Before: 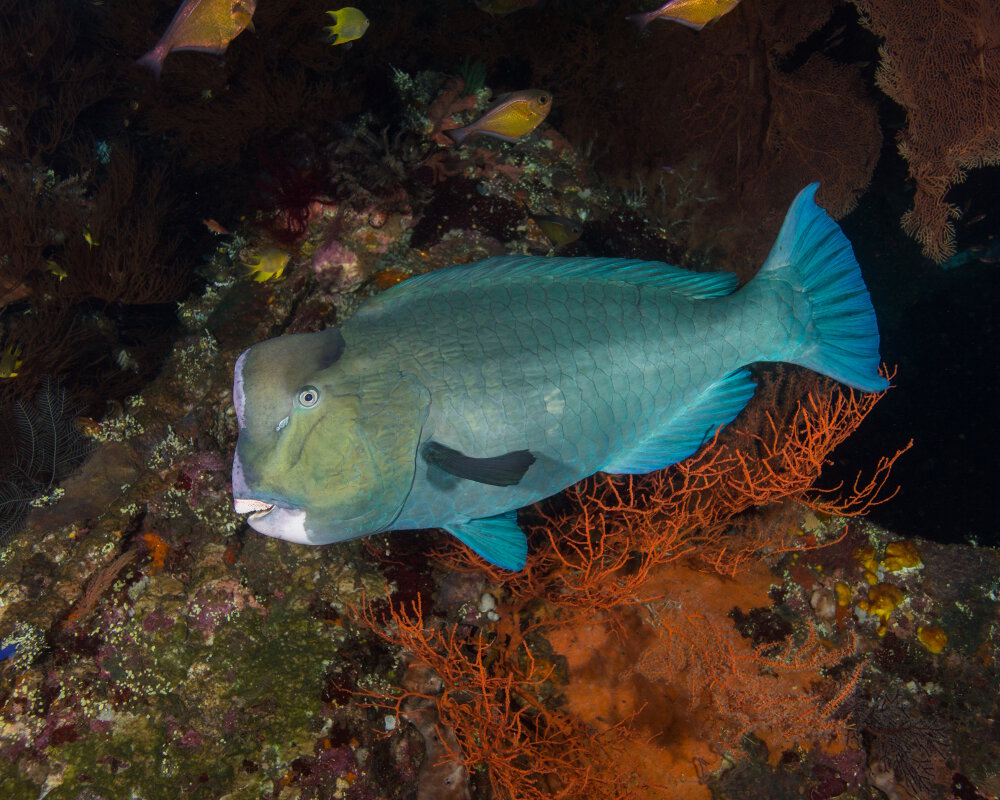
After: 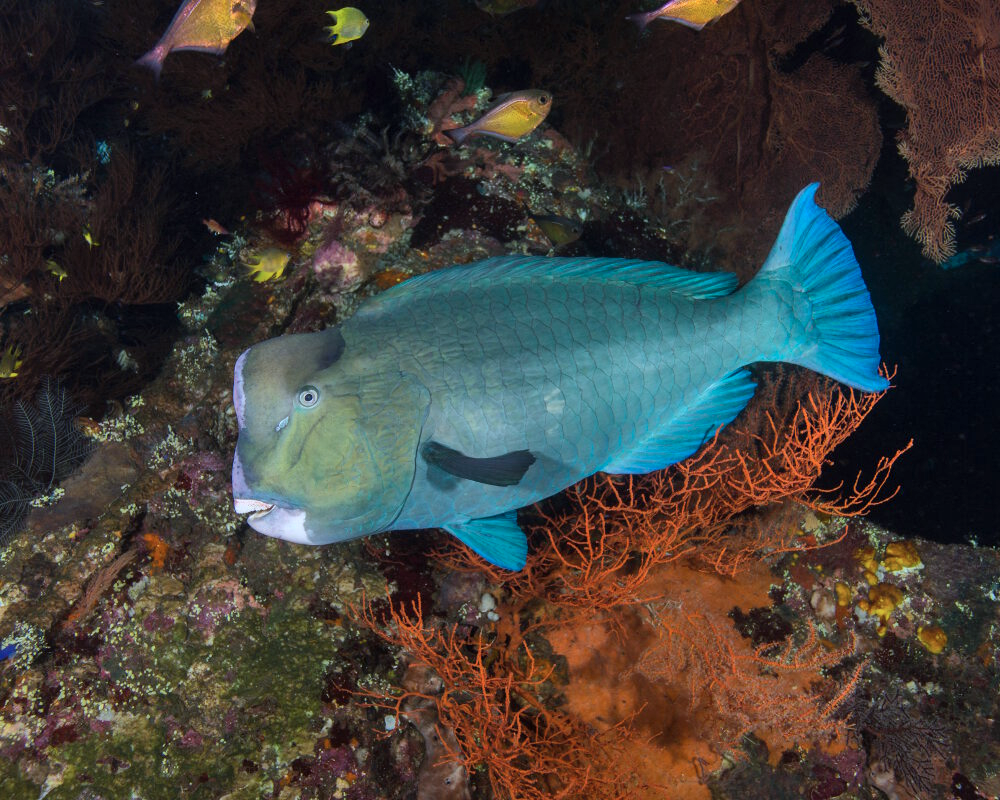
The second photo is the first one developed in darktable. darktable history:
color calibration: x 0.372, y 0.386, temperature 4283.97 K
shadows and highlights: radius 108.52, shadows 44.07, highlights -67.8, low approximation 0.01, soften with gaussian
